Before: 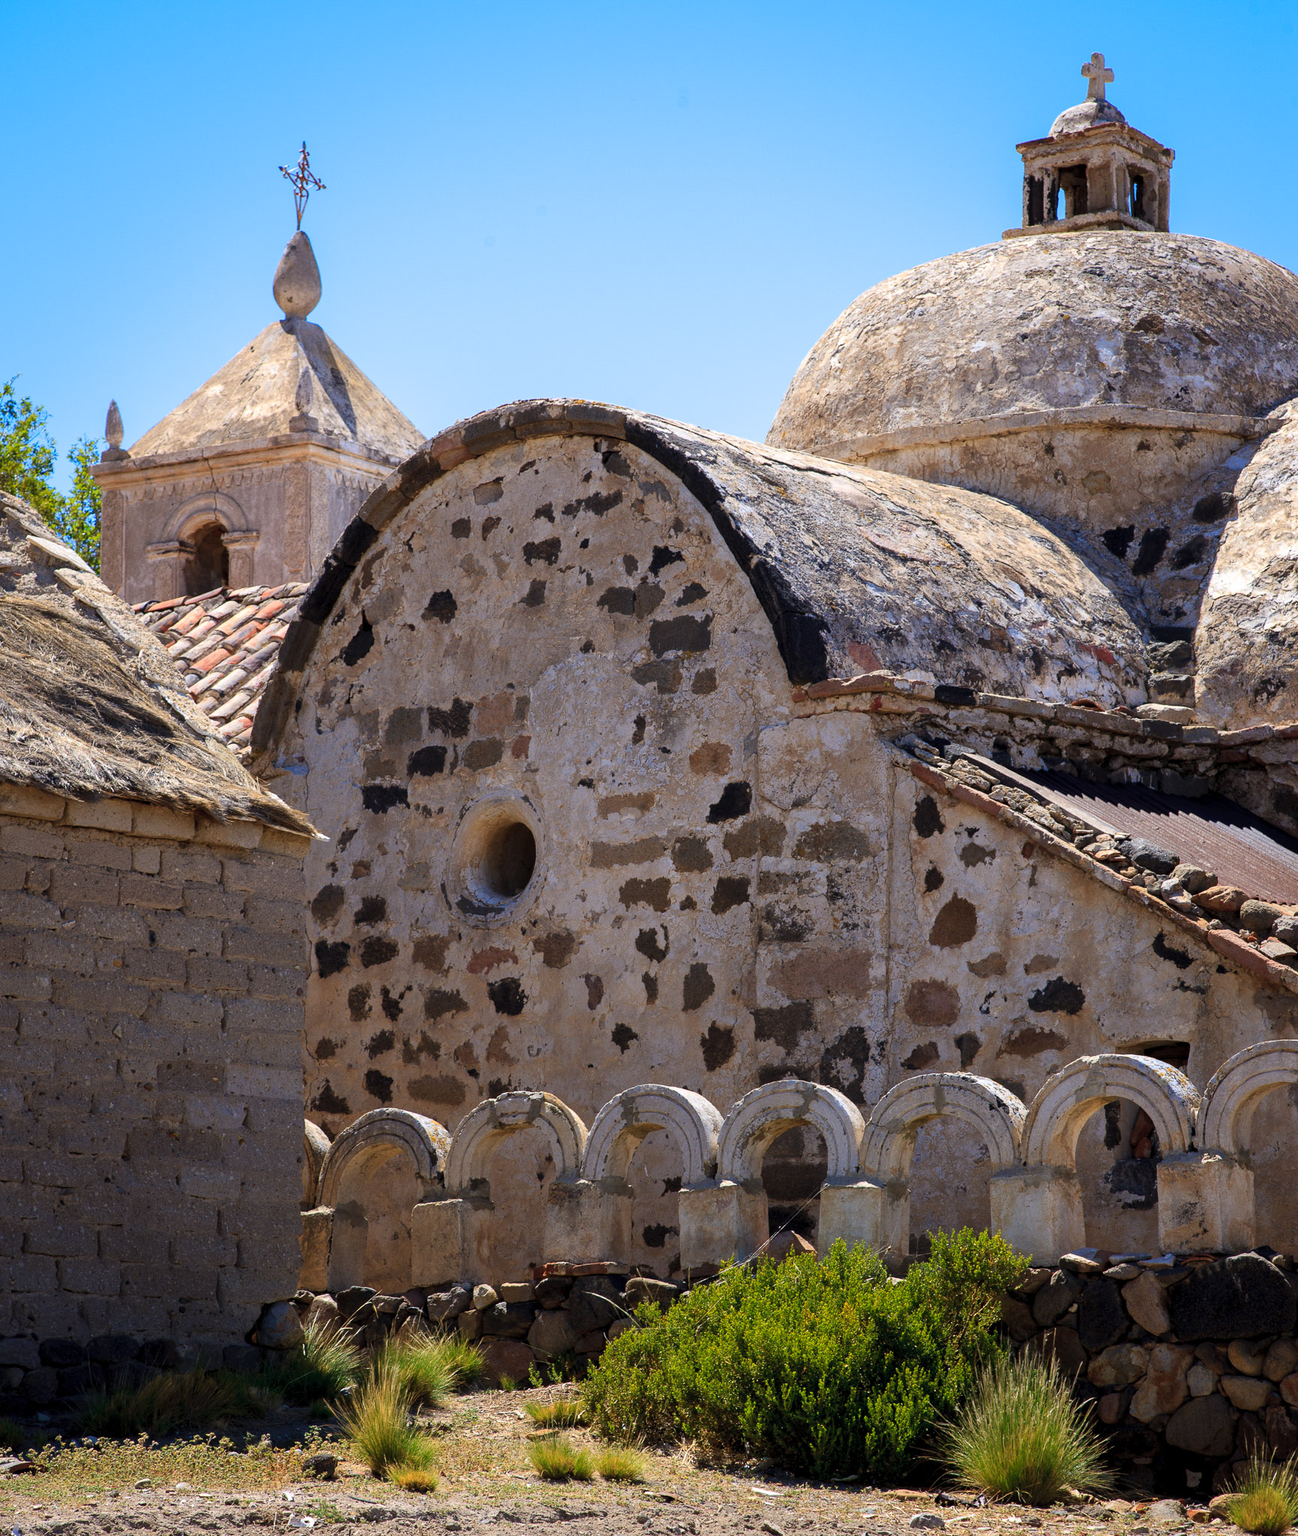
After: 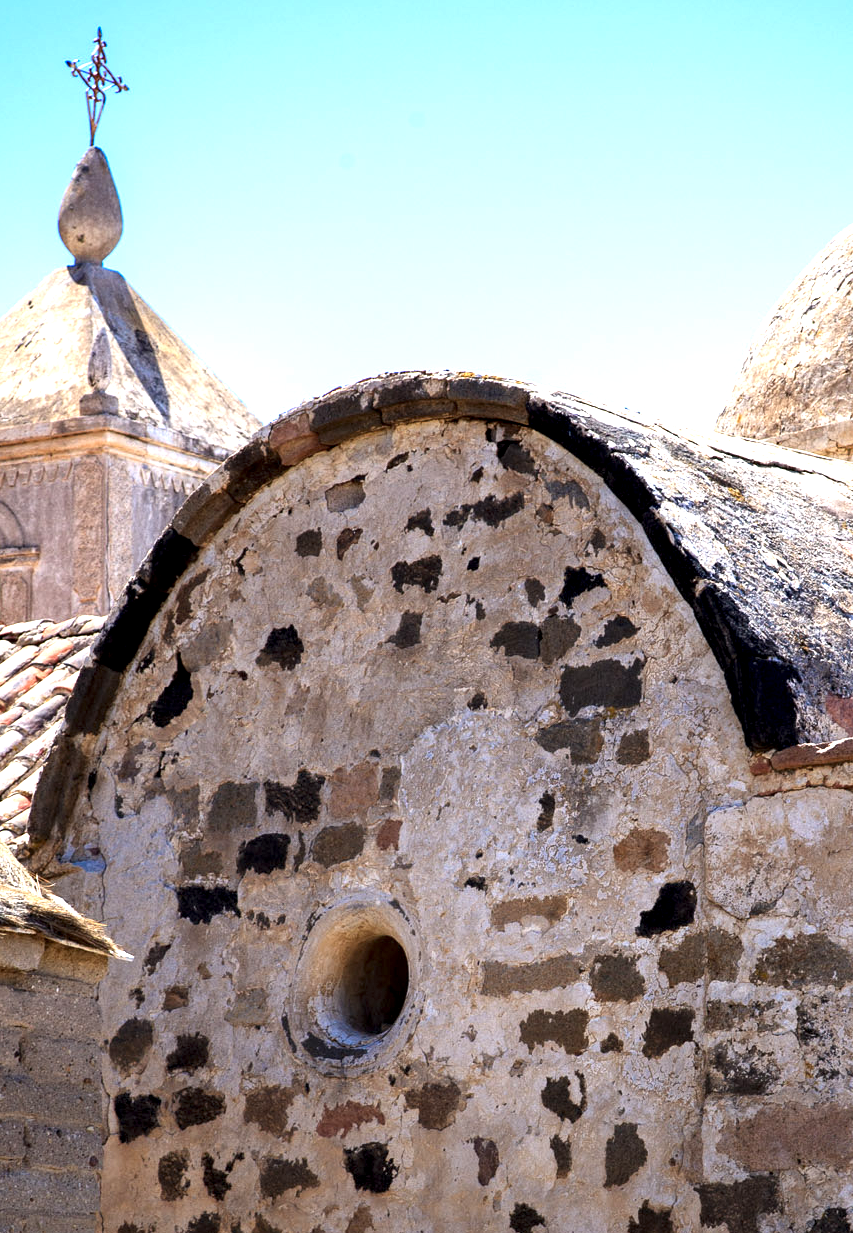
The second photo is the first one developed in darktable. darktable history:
crop: left 17.73%, top 7.895%, right 32.99%, bottom 31.858%
exposure: exposure 0.768 EV, compensate exposure bias true, compensate highlight preservation false
local contrast: highlights 139%, shadows 145%, detail 139%, midtone range 0.258
